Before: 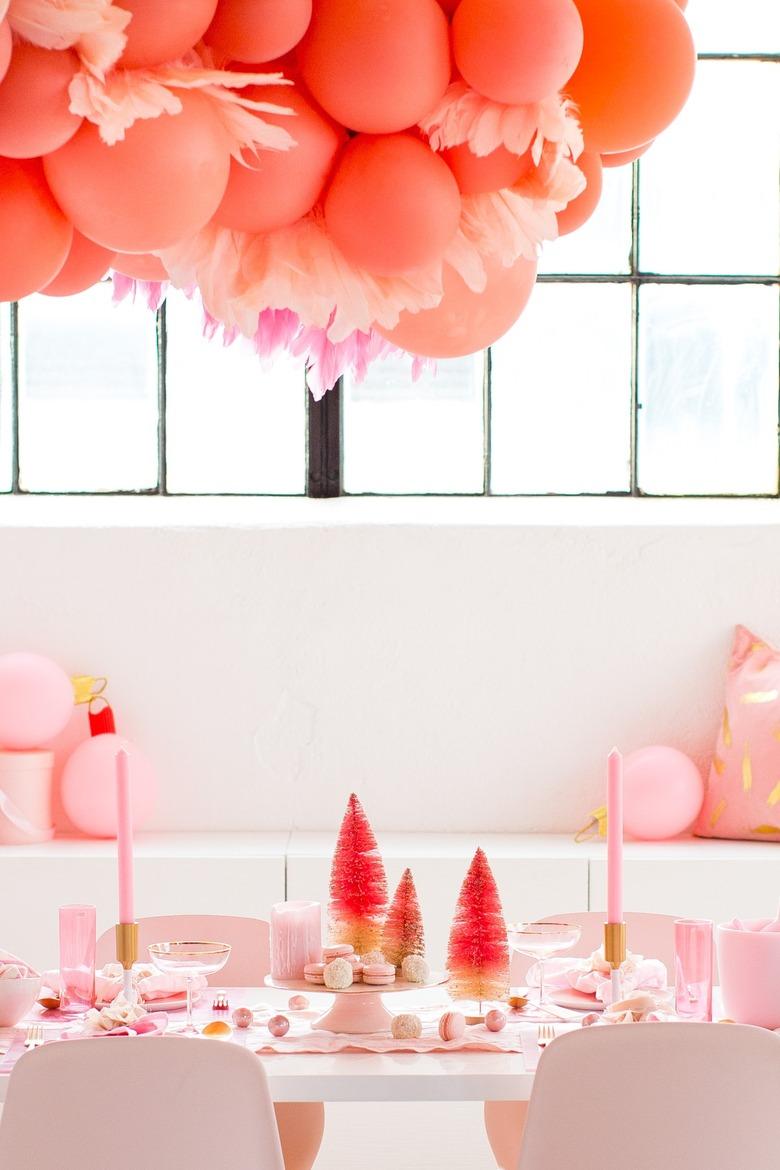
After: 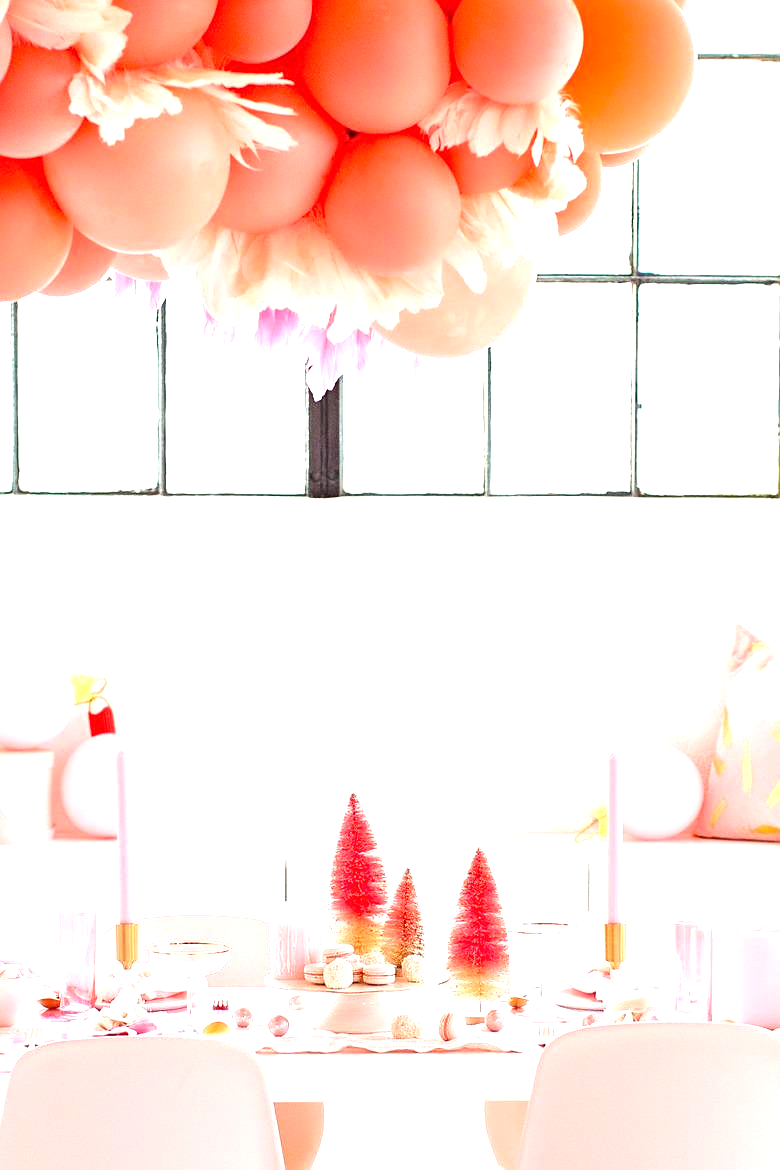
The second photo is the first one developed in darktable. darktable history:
exposure: black level correction 0.001, exposure 0.96 EV, compensate highlight preservation false
sharpen: on, module defaults
